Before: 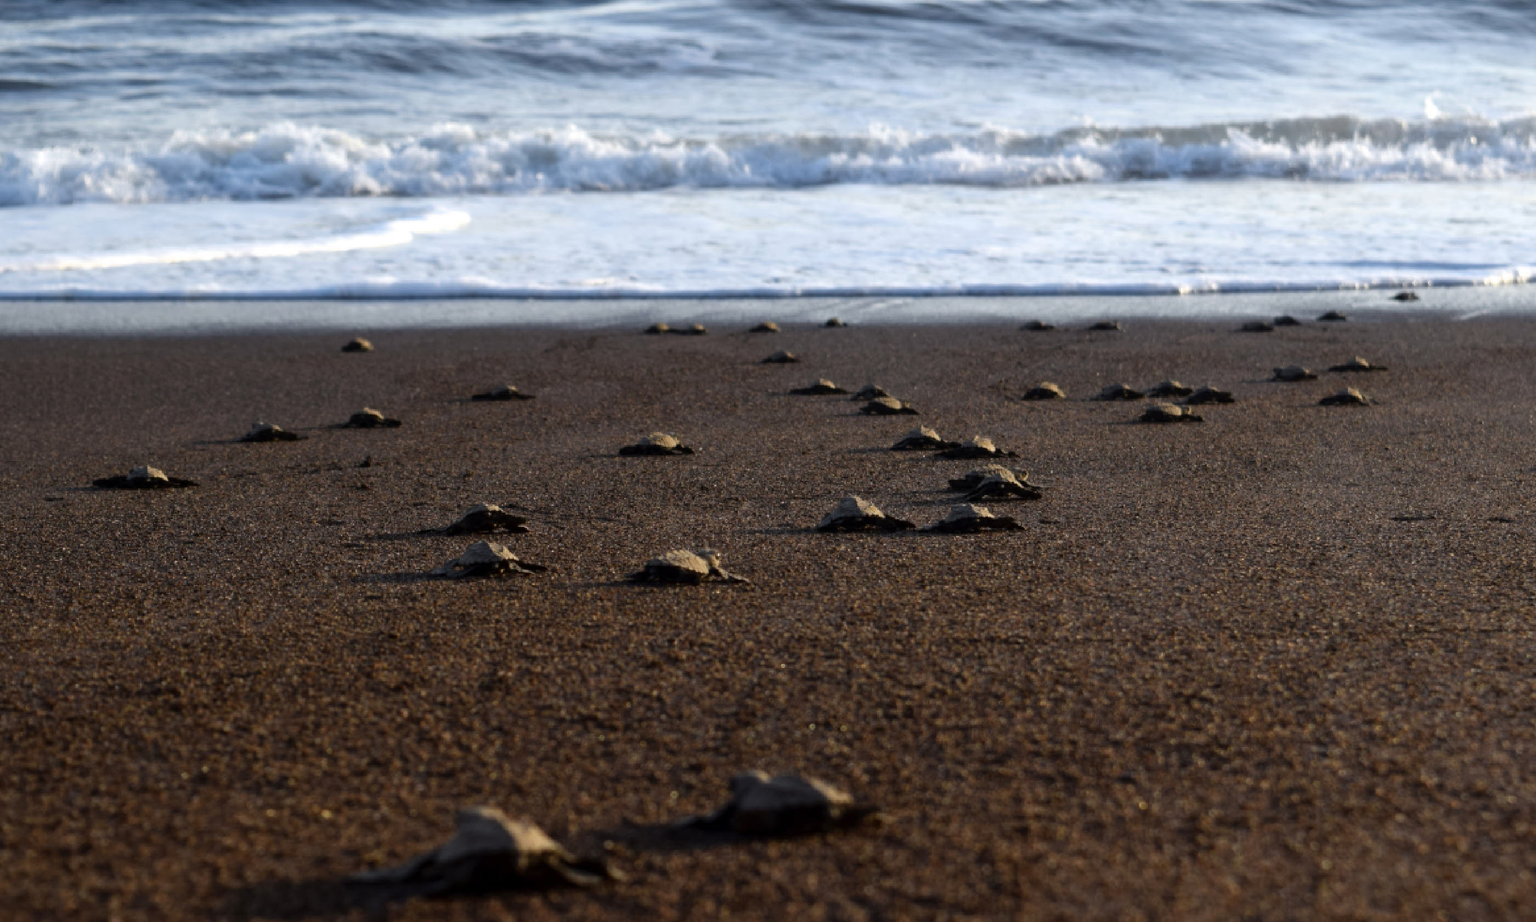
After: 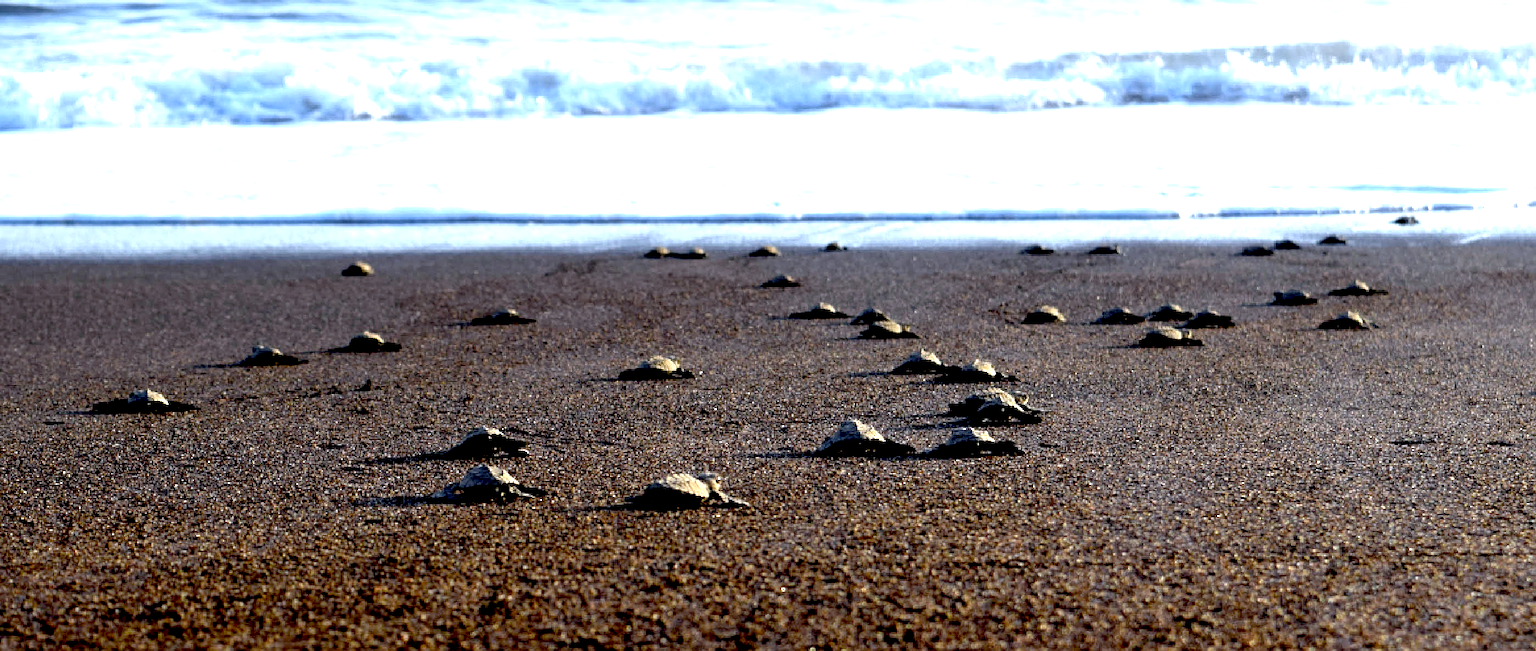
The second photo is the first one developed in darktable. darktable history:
white balance: red 0.924, blue 1.095
sharpen: on, module defaults
exposure: black level correction 0.016, exposure 1.774 EV, compensate highlight preservation false
crop and rotate: top 8.293%, bottom 20.996%
graduated density: on, module defaults
